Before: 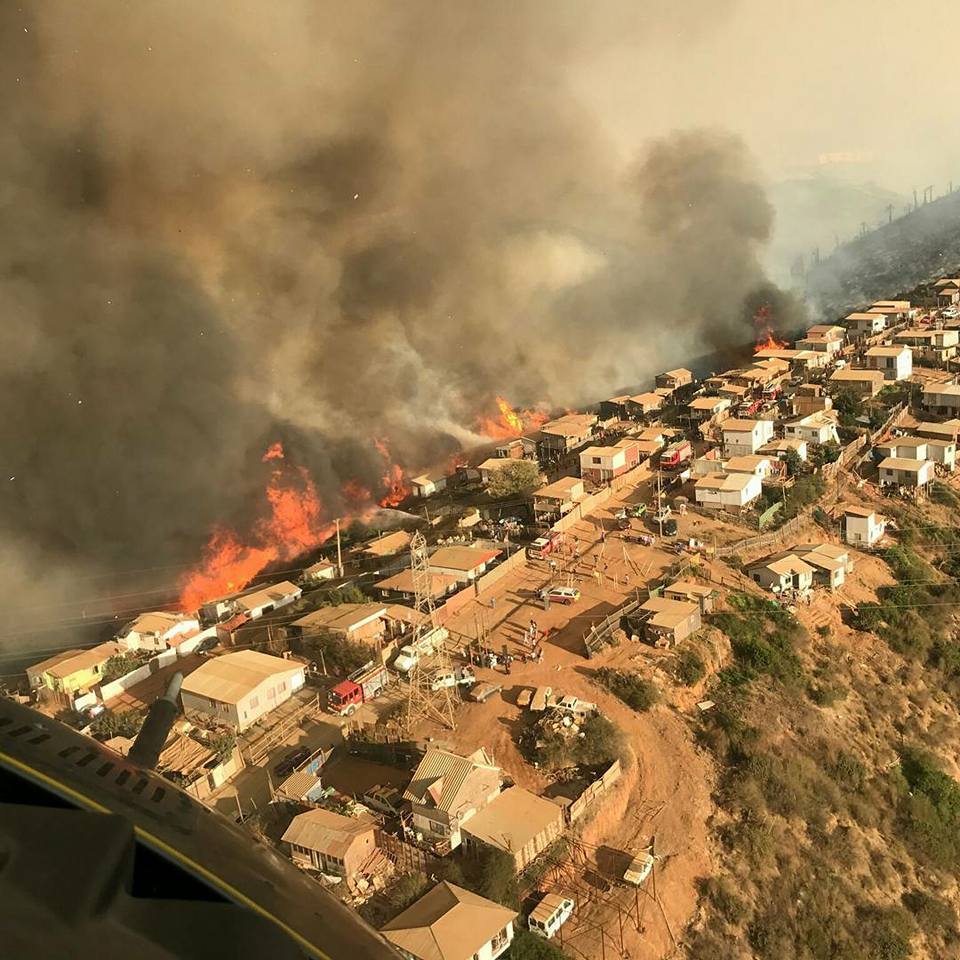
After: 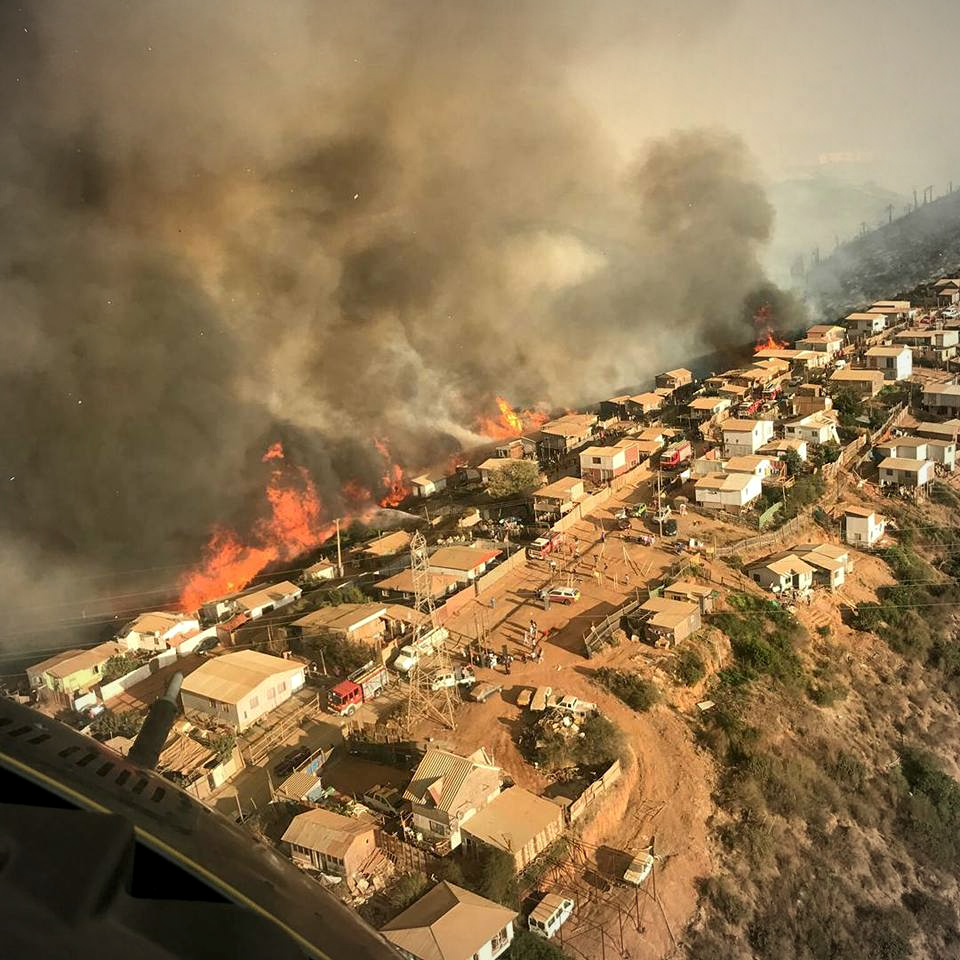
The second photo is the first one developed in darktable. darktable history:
local contrast: highlights 103%, shadows 99%, detail 120%, midtone range 0.2
vignetting: fall-off radius 61.14%
